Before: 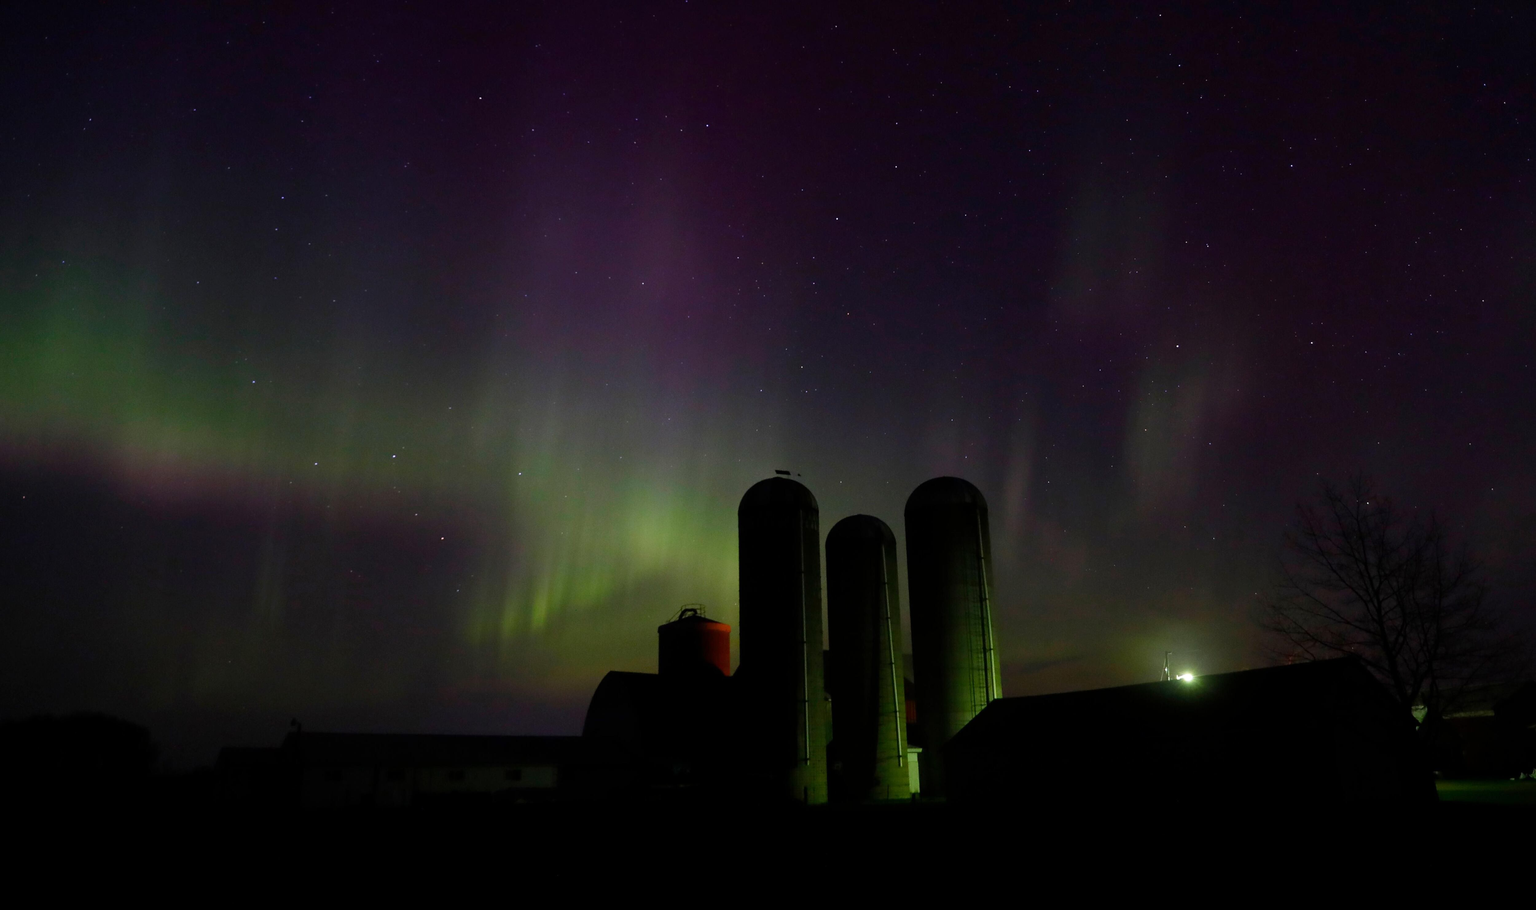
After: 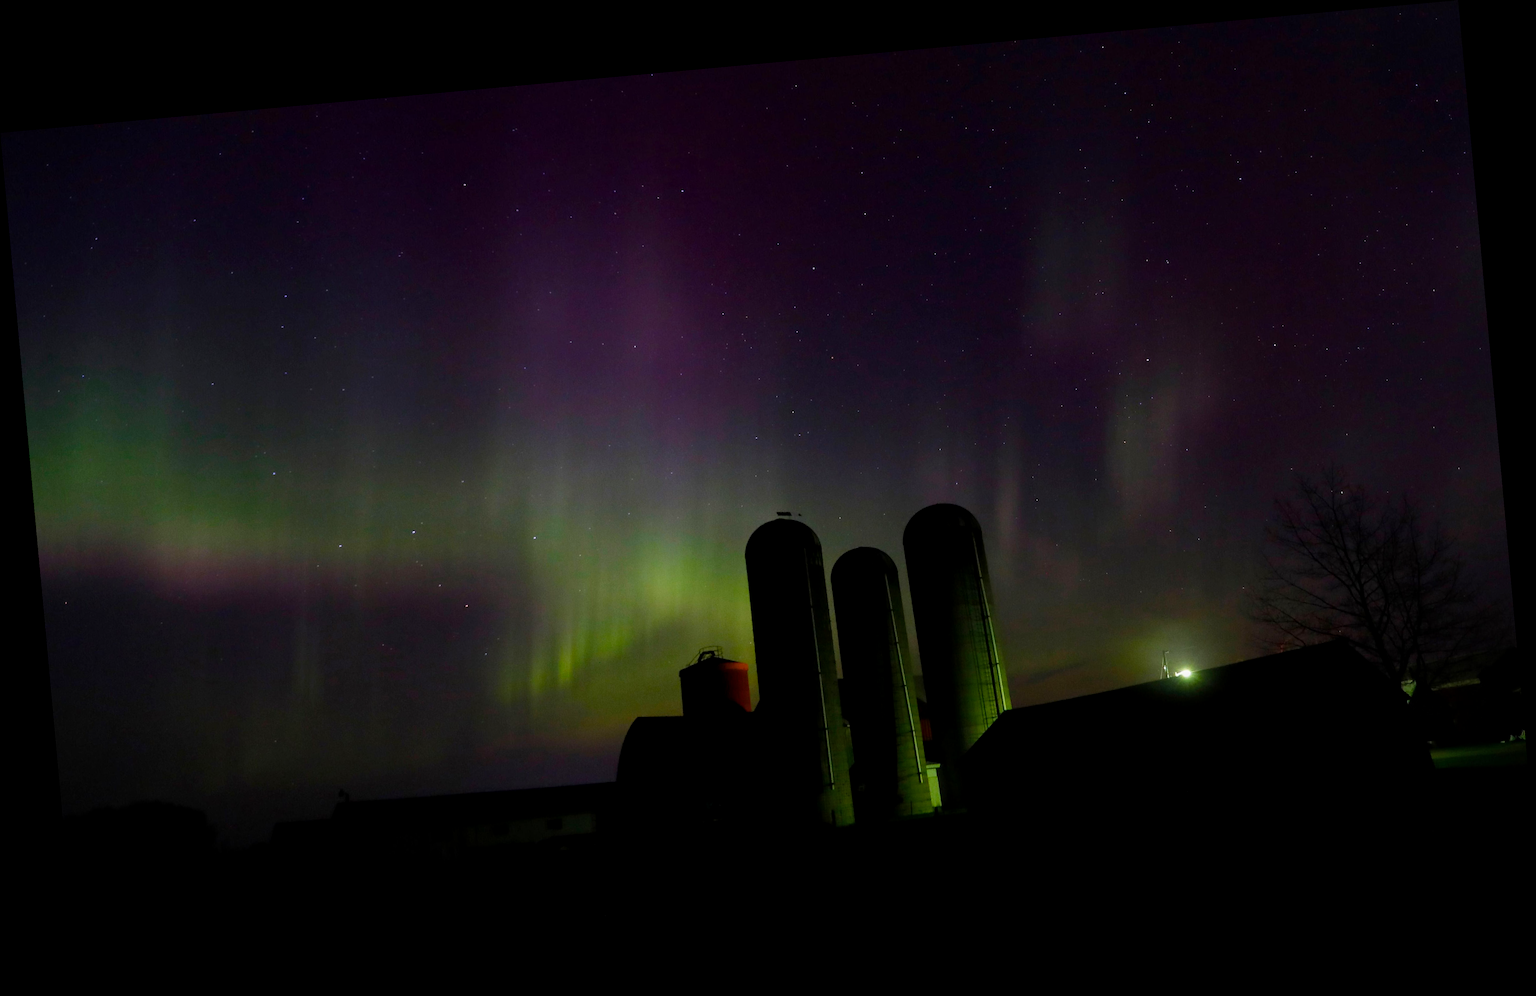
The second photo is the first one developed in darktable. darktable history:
exposure: exposure -0.242 EV, compensate highlight preservation false
local contrast: on, module defaults
color balance rgb: perceptual saturation grading › global saturation 20%, global vibrance 20%
rotate and perspective: rotation -5.2°, automatic cropping off
